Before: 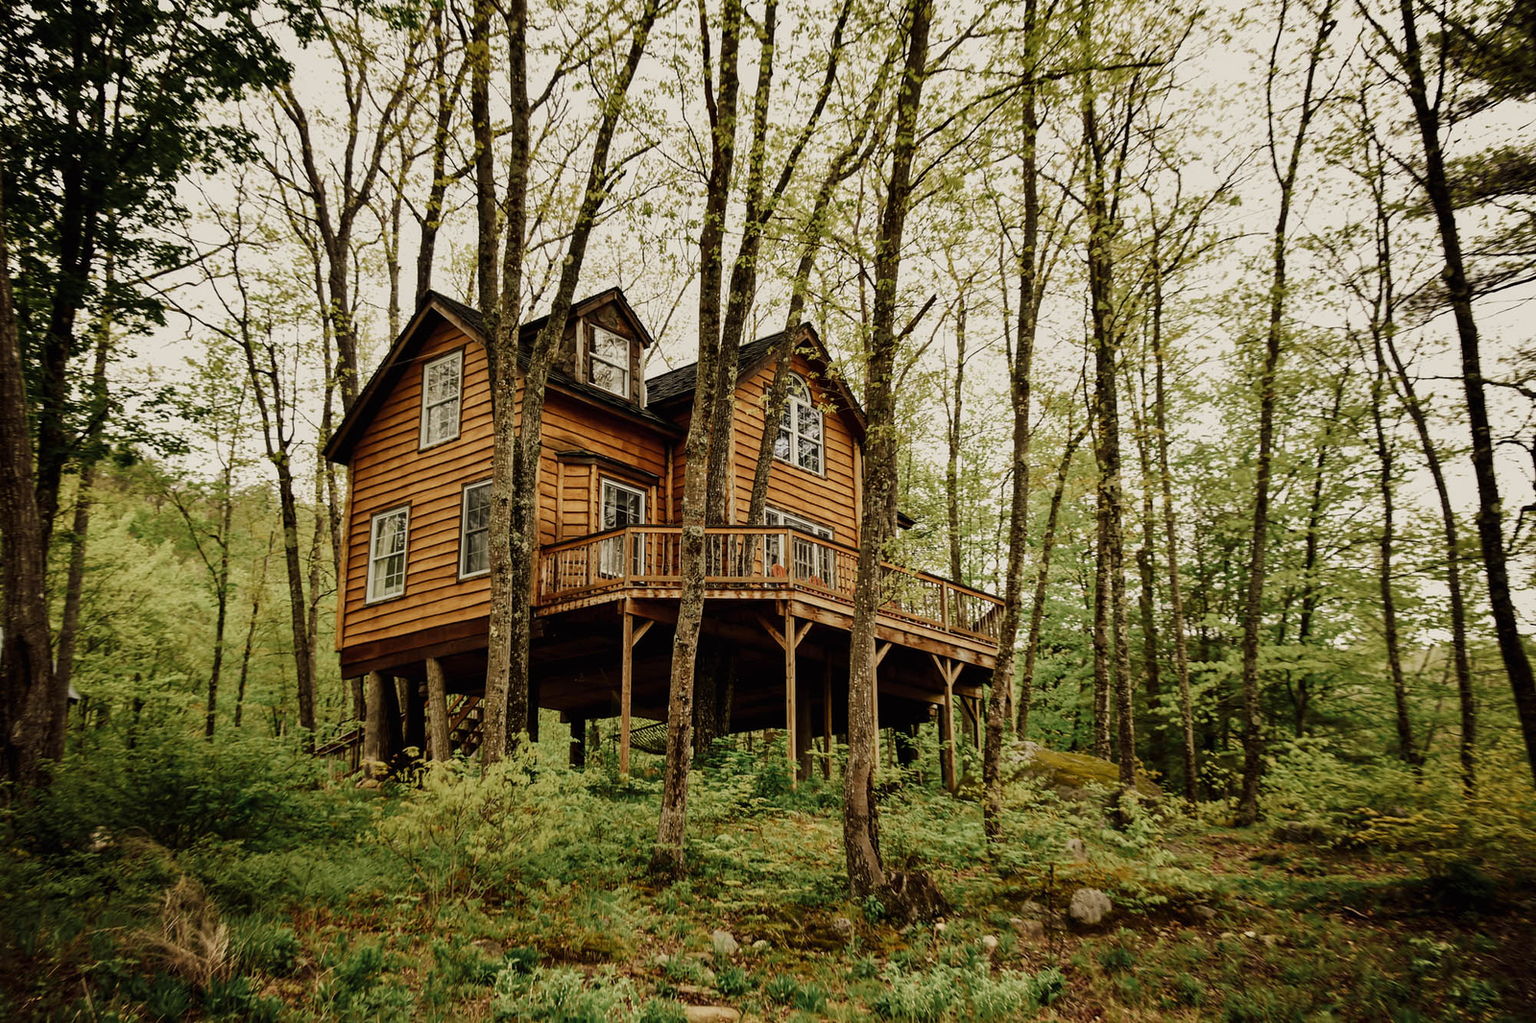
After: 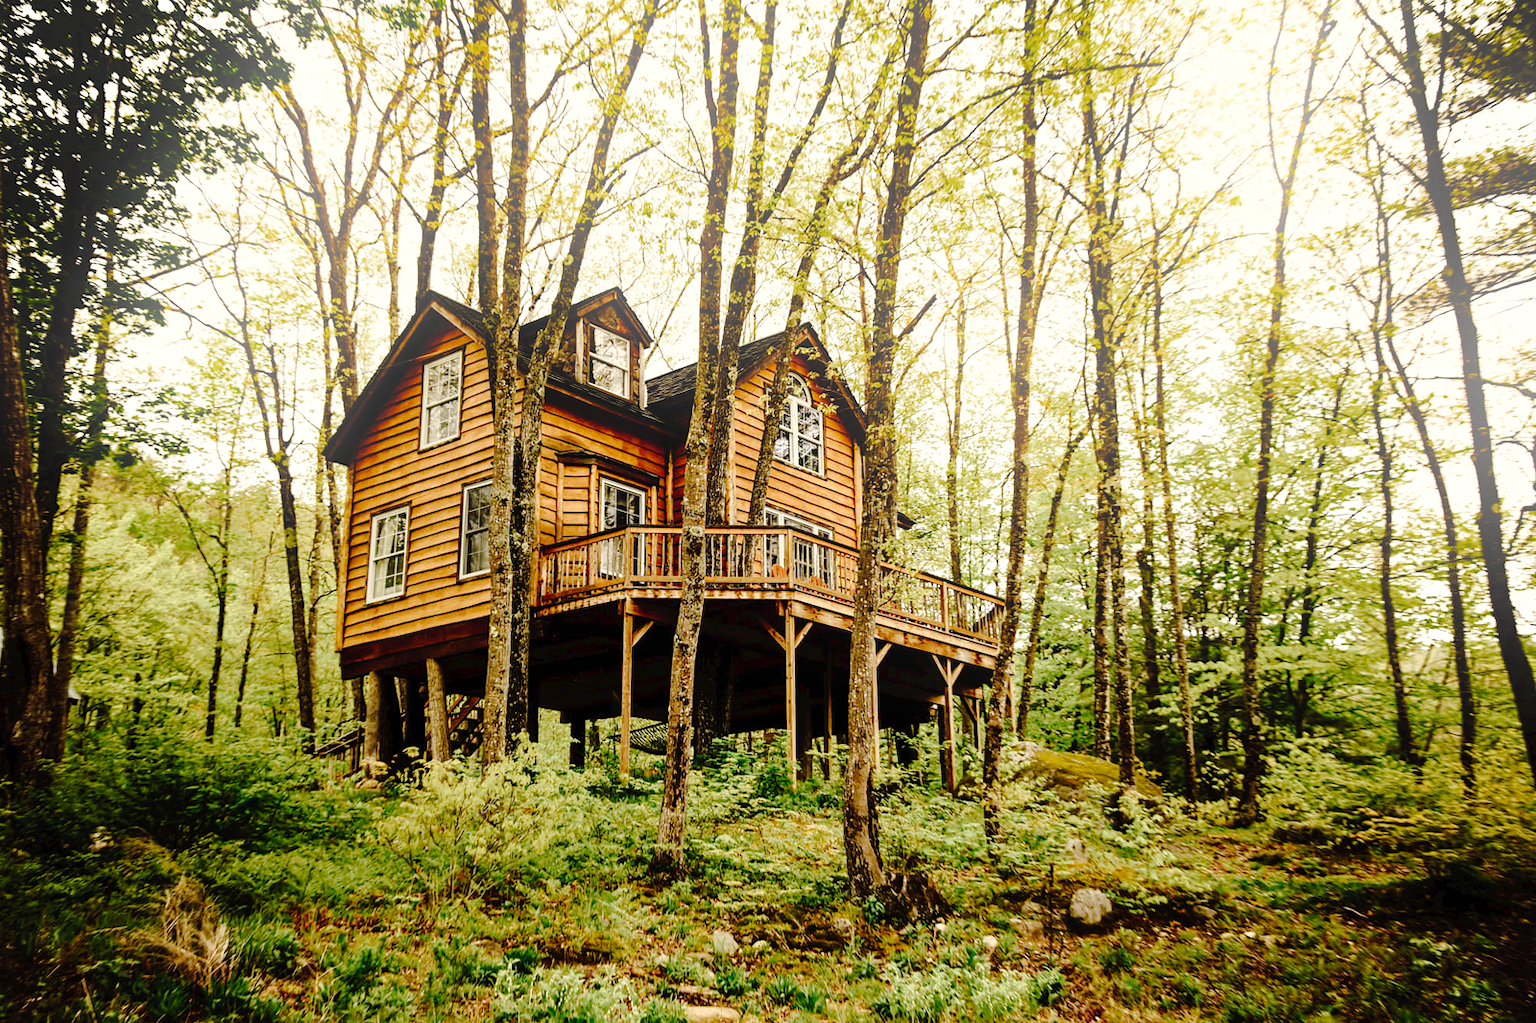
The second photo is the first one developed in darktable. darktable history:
bloom: size 15%, threshold 97%, strength 7%
exposure: black level correction 0.001, exposure 0.675 EV, compensate highlight preservation false
tone curve: curves: ch0 [(0, 0) (0.003, 0.026) (0.011, 0.025) (0.025, 0.022) (0.044, 0.022) (0.069, 0.028) (0.1, 0.041) (0.136, 0.062) (0.177, 0.103) (0.224, 0.167) (0.277, 0.242) (0.335, 0.343) (0.399, 0.452) (0.468, 0.539) (0.543, 0.614) (0.623, 0.683) (0.709, 0.749) (0.801, 0.827) (0.898, 0.918) (1, 1)], preserve colors none
